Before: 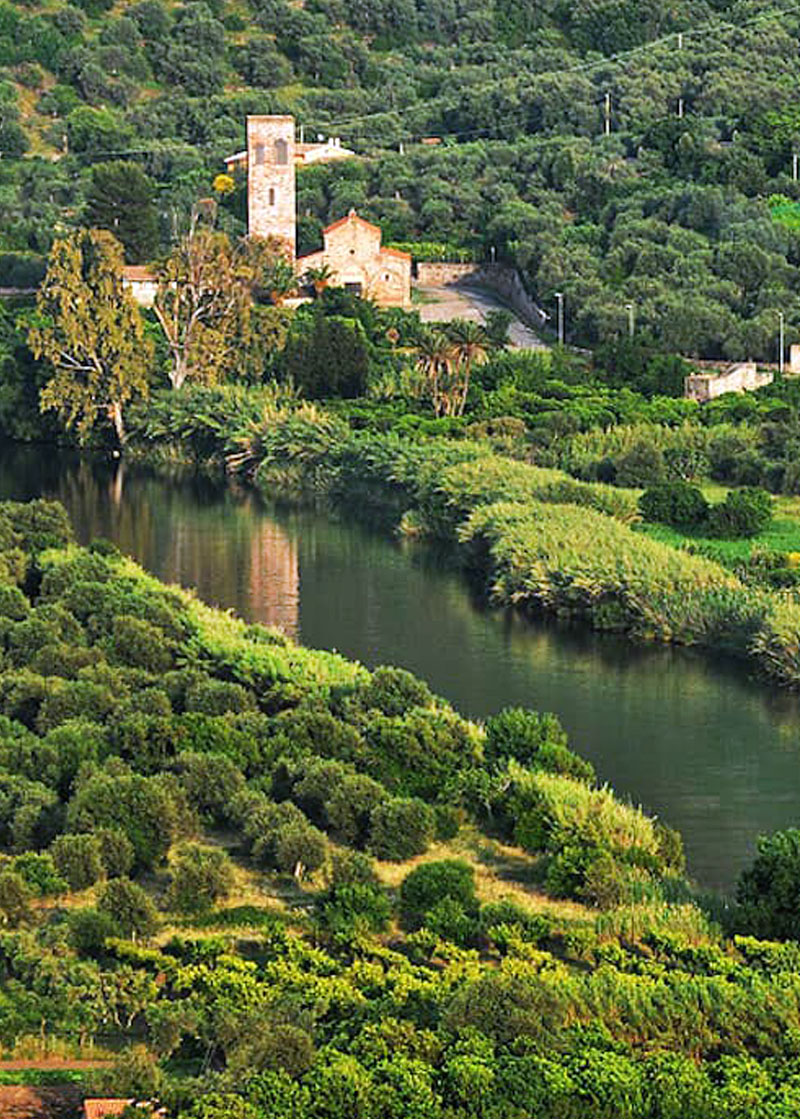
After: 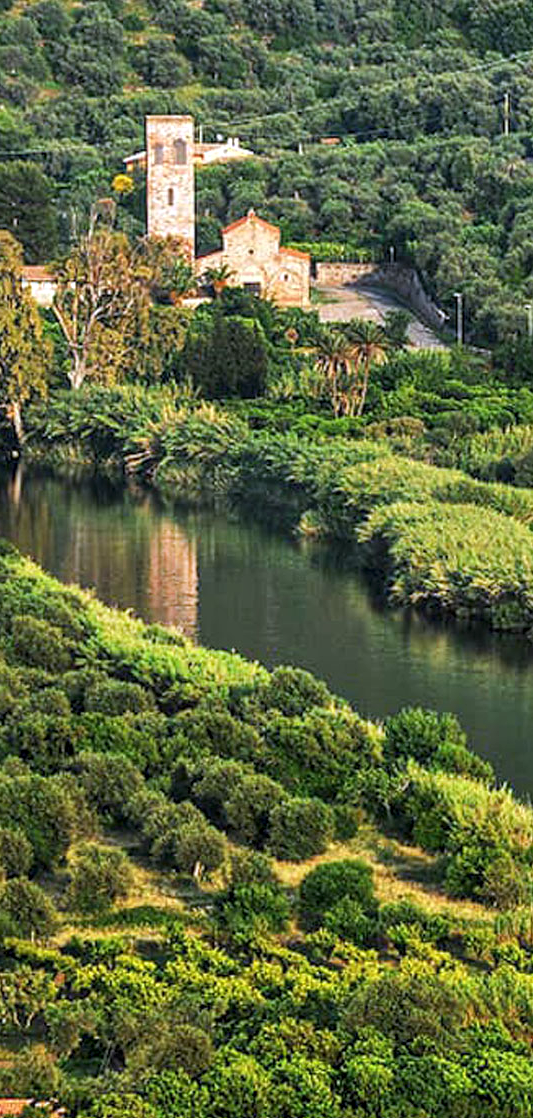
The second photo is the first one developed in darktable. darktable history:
crop and rotate: left 12.673%, right 20.66%
local contrast: on, module defaults
